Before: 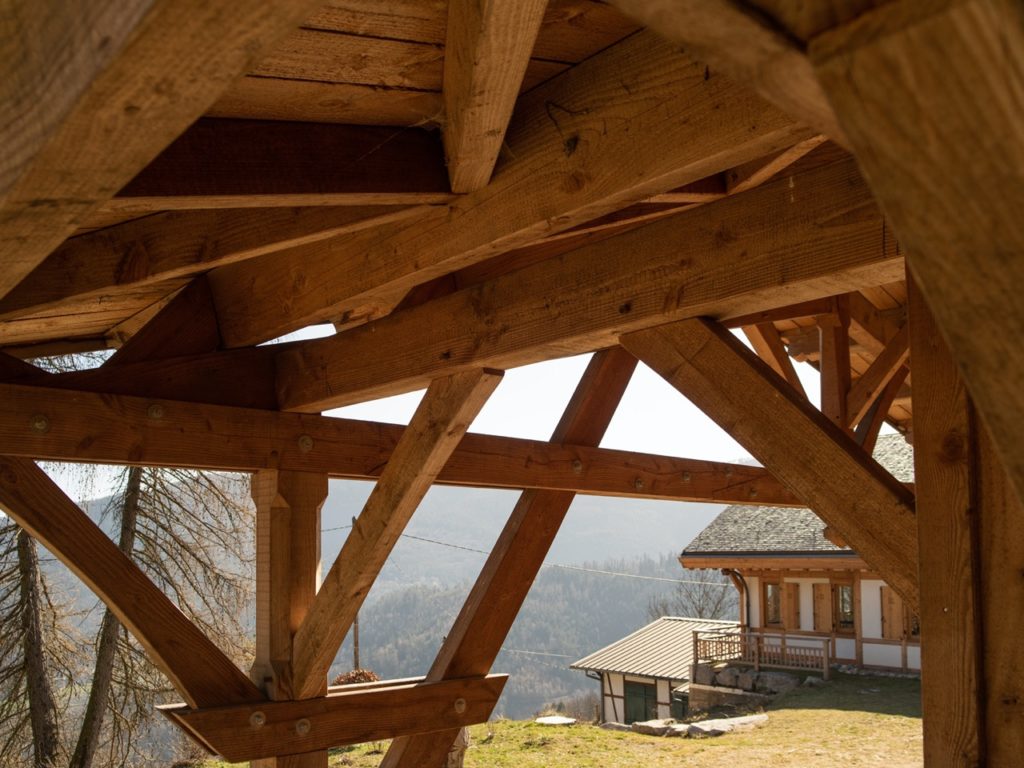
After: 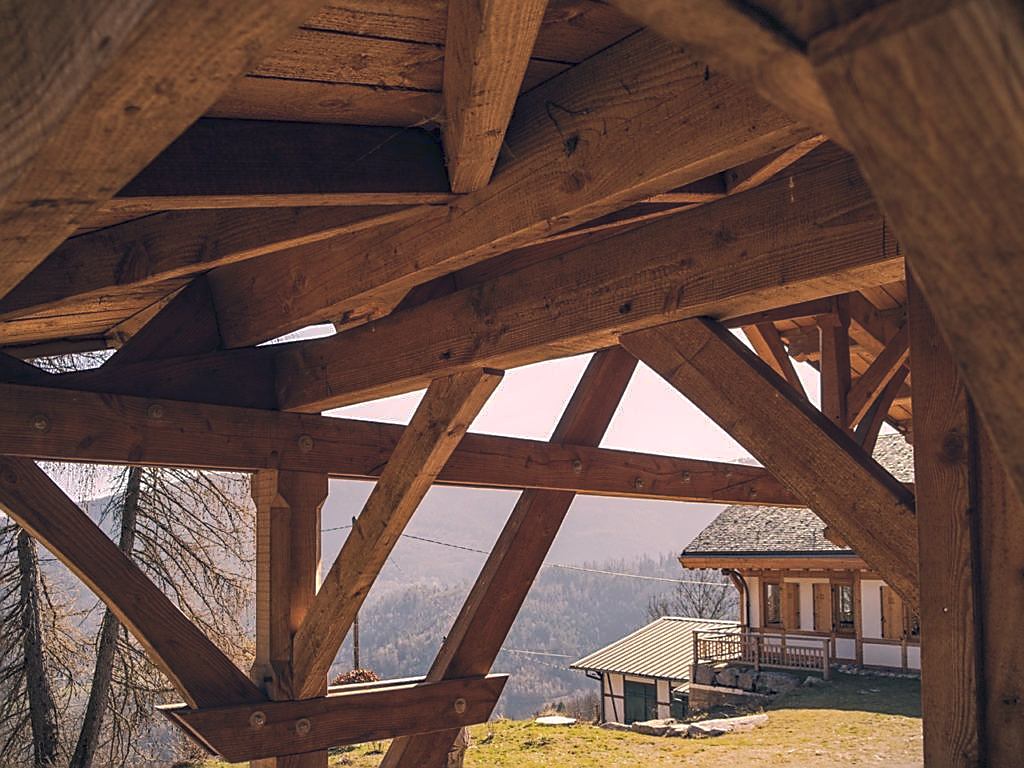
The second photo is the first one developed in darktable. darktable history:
haze removal: compatibility mode true, adaptive false
color balance rgb: perceptual saturation grading › global saturation 14.719%, global vibrance 20%
tone curve: curves: ch0 [(0, 0) (0.003, 0.08) (0.011, 0.088) (0.025, 0.104) (0.044, 0.122) (0.069, 0.141) (0.1, 0.161) (0.136, 0.181) (0.177, 0.209) (0.224, 0.246) (0.277, 0.293) (0.335, 0.343) (0.399, 0.399) (0.468, 0.464) (0.543, 0.54) (0.623, 0.616) (0.709, 0.694) (0.801, 0.757) (0.898, 0.821) (1, 1)], preserve colors none
base curve: curves: ch0 [(0, 0) (0.283, 0.295) (1, 1)], preserve colors none
local contrast: on, module defaults
sharpen: radius 1.423, amount 1.236, threshold 0.799
color correction: highlights a* 14.22, highlights b* 5.71, shadows a* -5.63, shadows b* -15.87, saturation 0.831
vignetting: fall-off start 99.56%, fall-off radius 65.29%, automatic ratio true, dithering 8-bit output, unbound false
